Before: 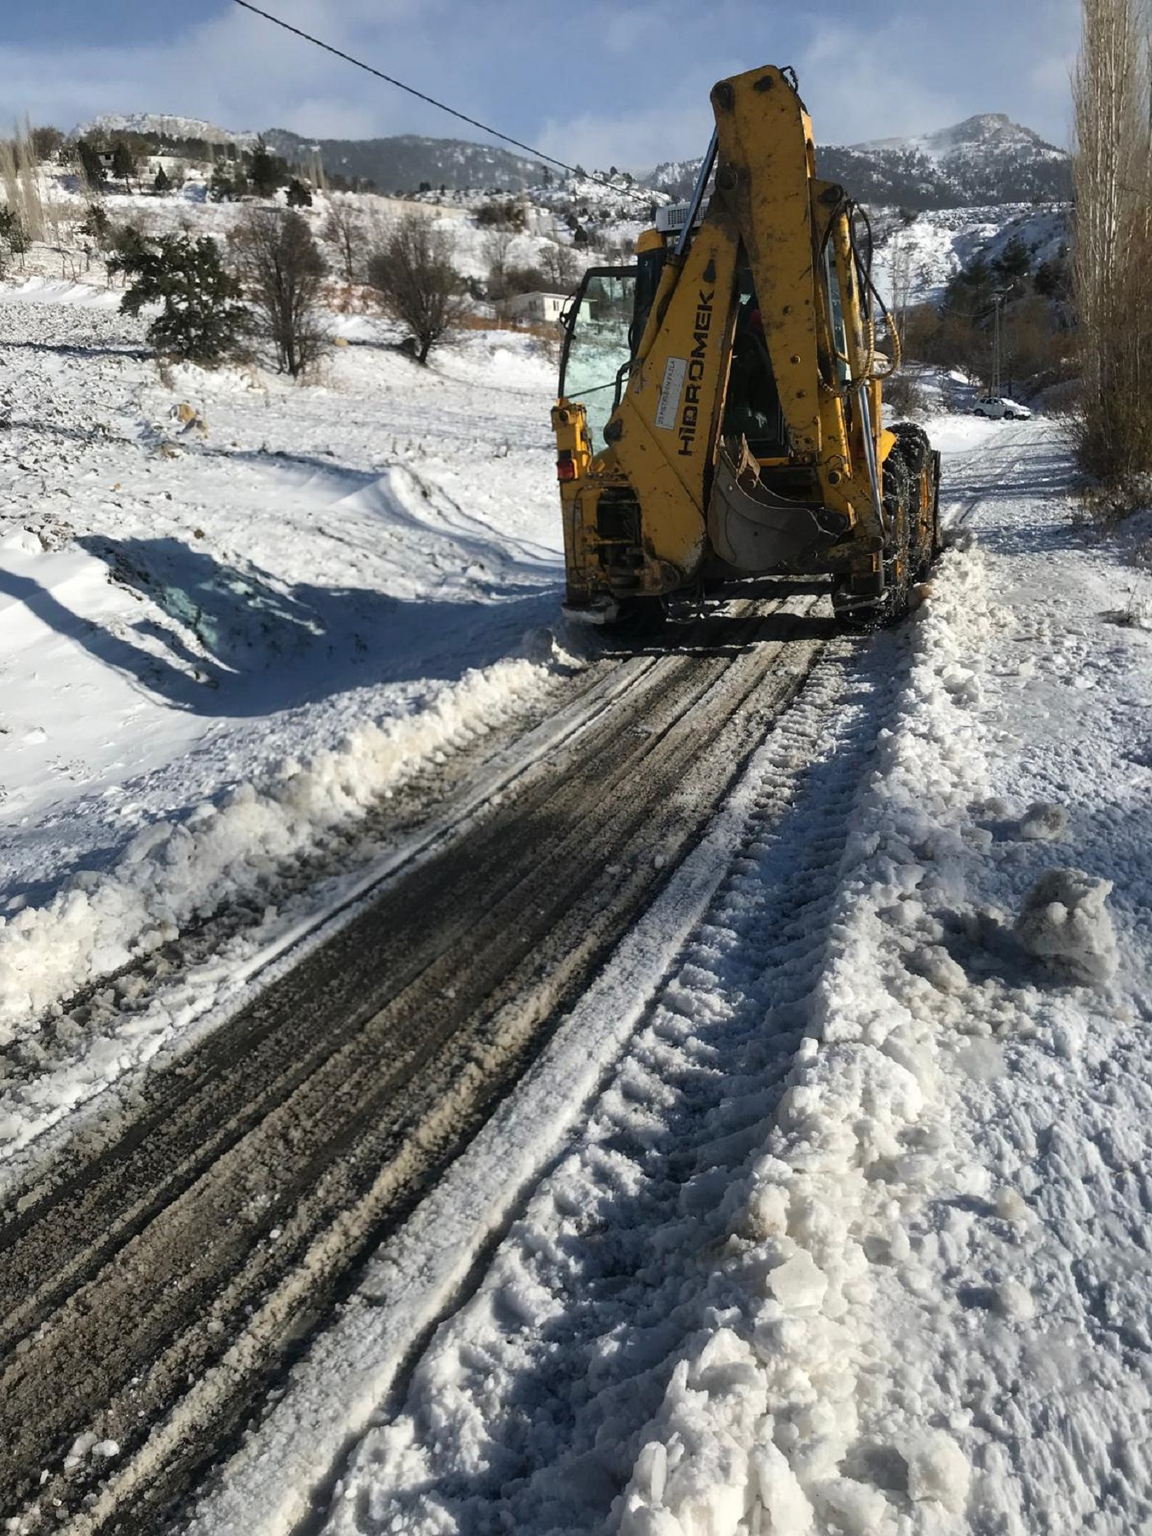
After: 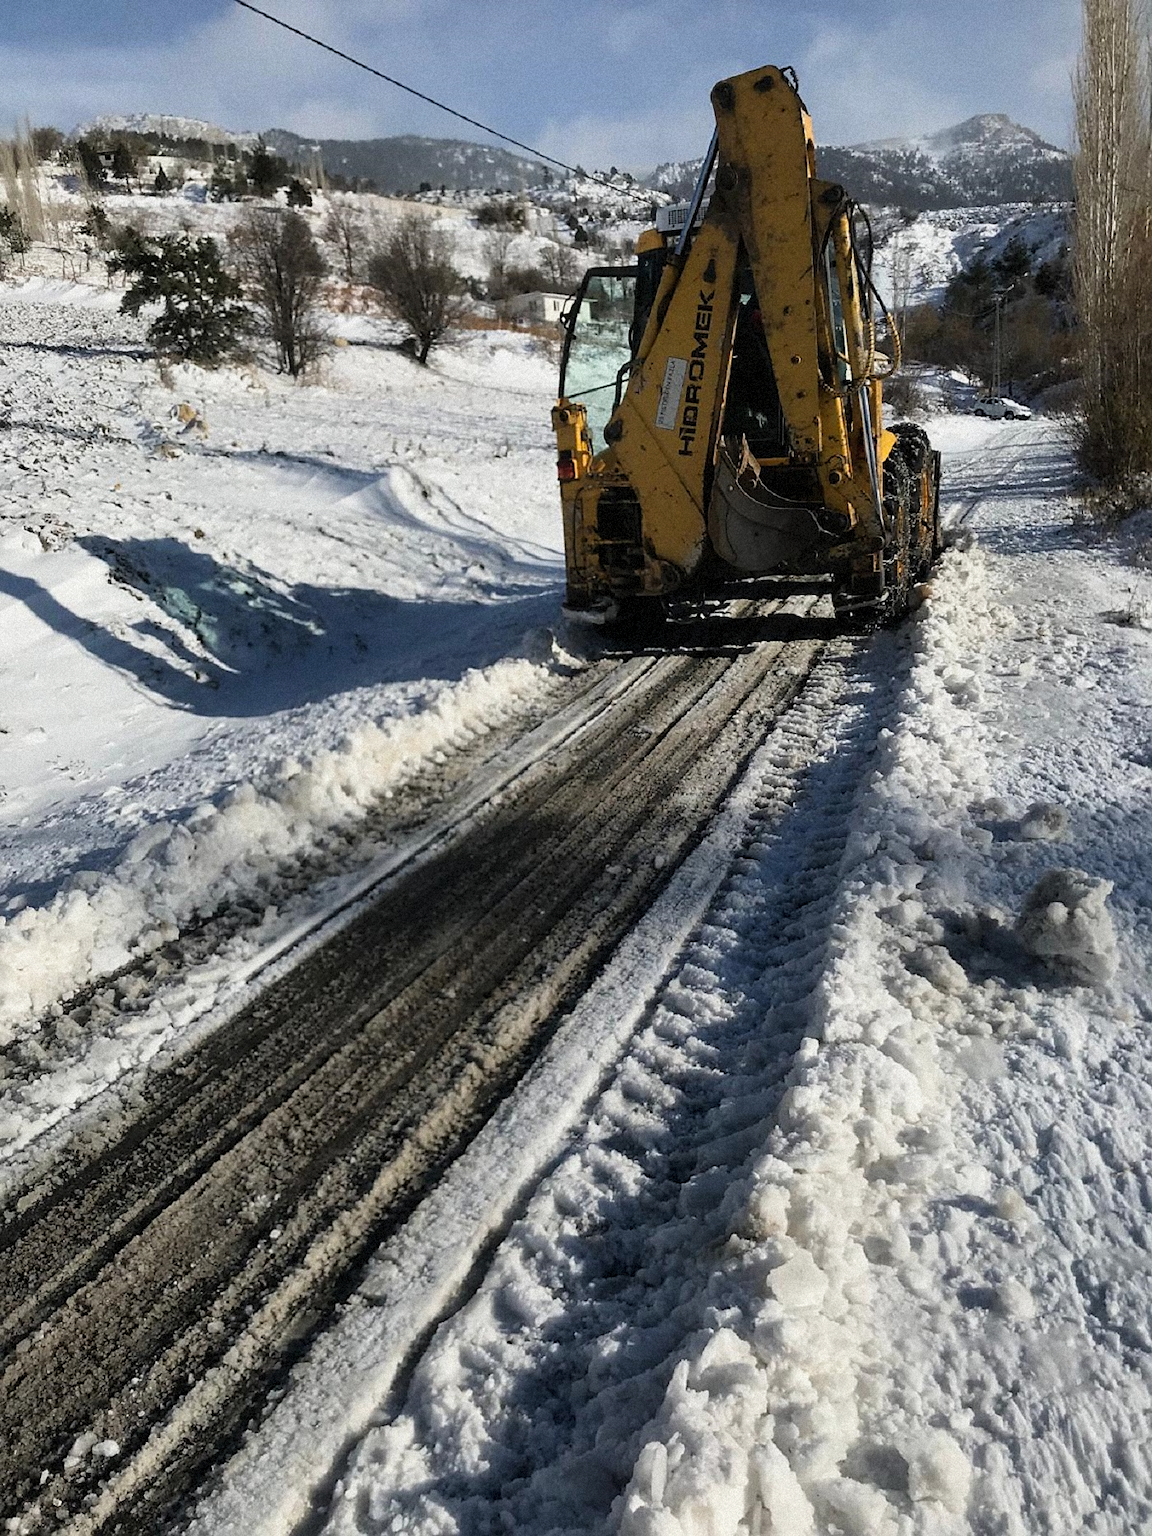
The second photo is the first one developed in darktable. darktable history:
sharpen: radius 1.458, amount 0.398, threshold 1.271
filmic rgb: black relative exposure -9.5 EV, white relative exposure 3.02 EV, hardness 6.12
grain: mid-tones bias 0%
